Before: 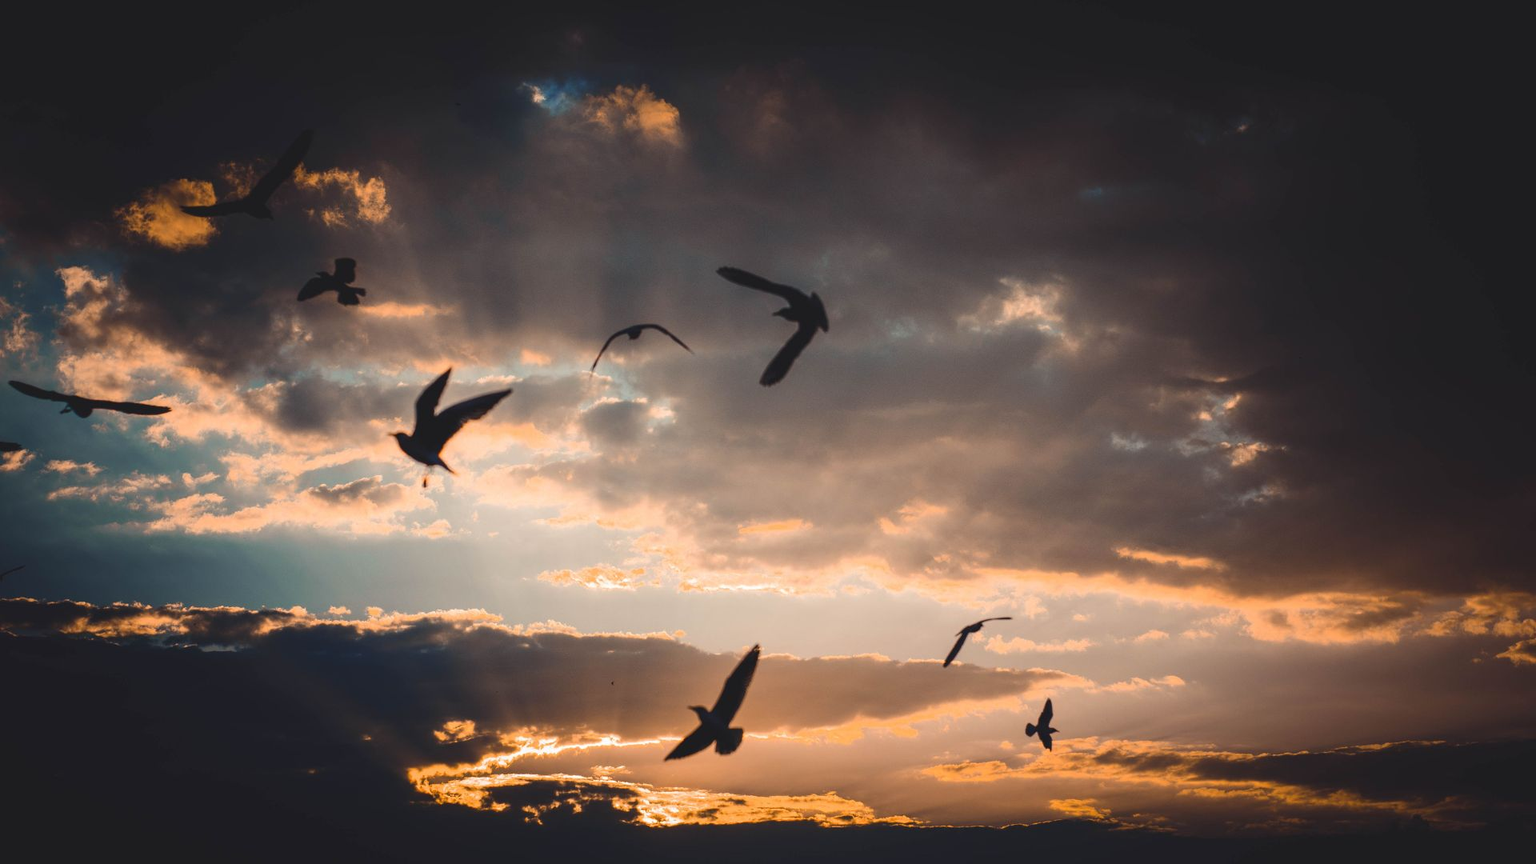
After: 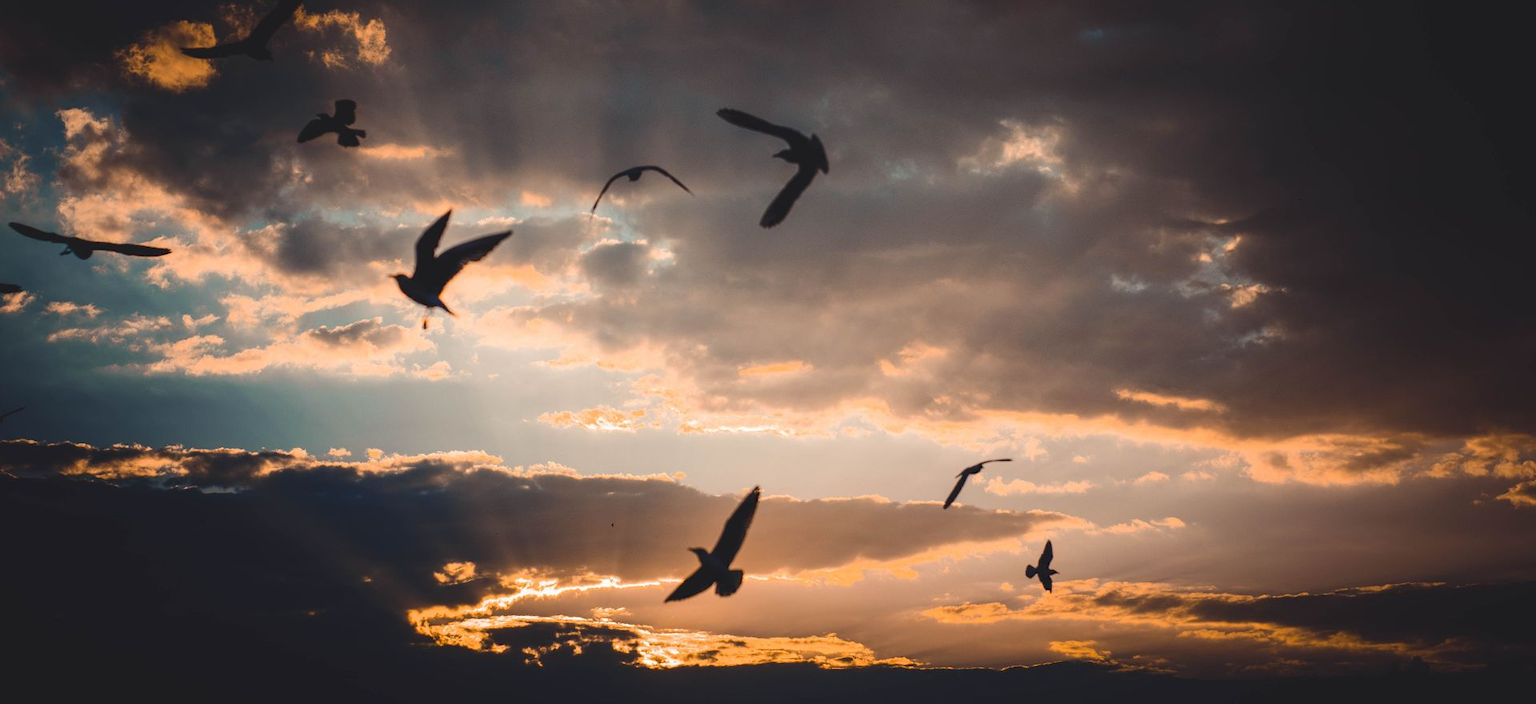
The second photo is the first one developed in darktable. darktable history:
crop and rotate: top 18.507%
white balance: emerald 1
